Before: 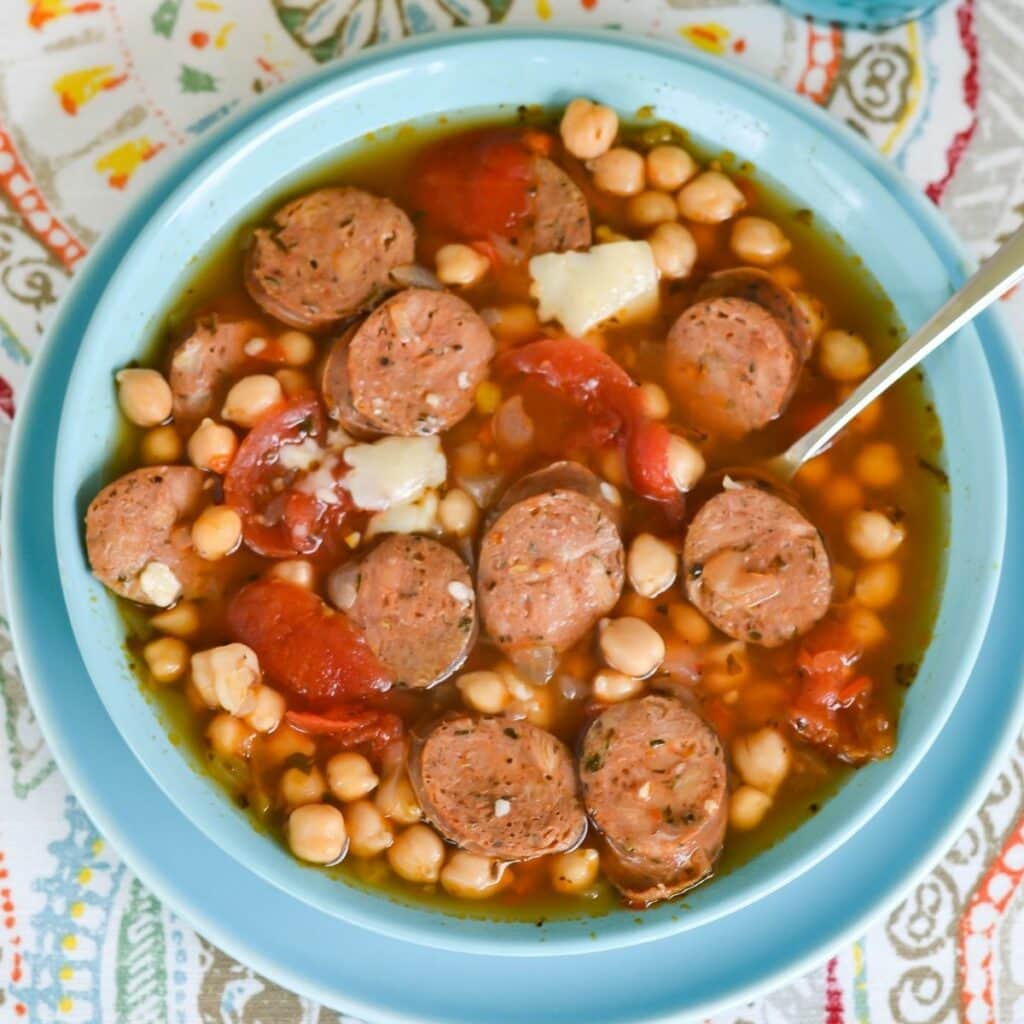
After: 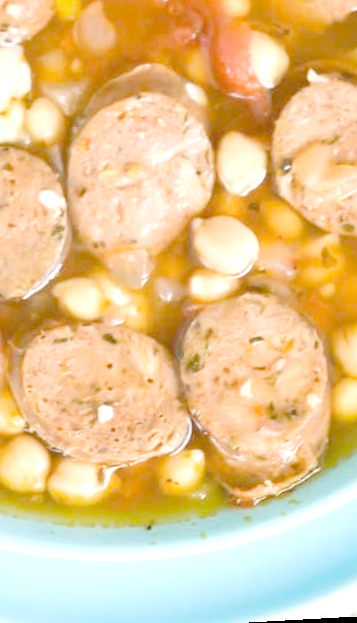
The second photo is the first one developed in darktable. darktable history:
rotate and perspective: rotation -3.18°, automatic cropping off
crop: left 40.878%, top 39.176%, right 25.993%, bottom 3.081%
tone equalizer "contrast tone curve: soft": -8 EV -0.417 EV, -7 EV -0.389 EV, -6 EV -0.333 EV, -5 EV -0.222 EV, -3 EV 0.222 EV, -2 EV 0.333 EV, -1 EV 0.389 EV, +0 EV 0.417 EV, edges refinement/feathering 500, mask exposure compensation -1.57 EV, preserve details no
